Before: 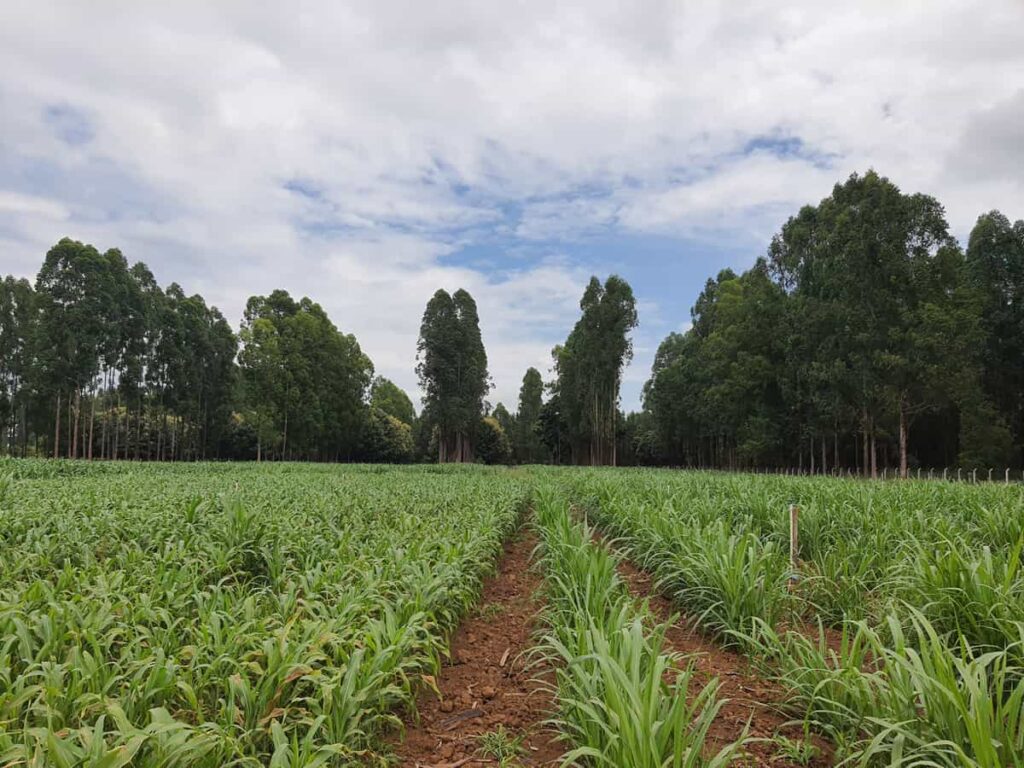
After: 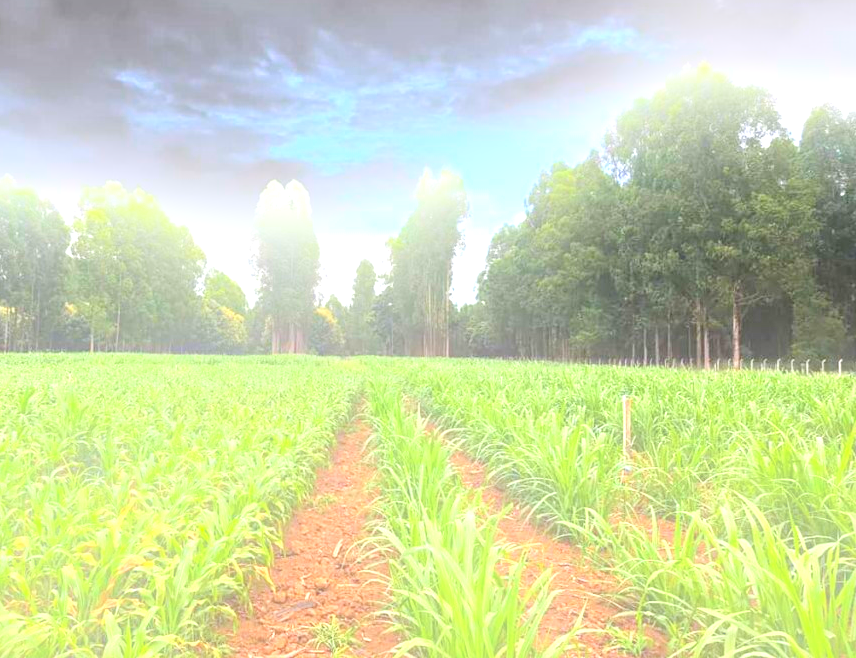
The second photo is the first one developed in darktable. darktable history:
crop: left 16.315%, top 14.246%
bloom: on, module defaults
exposure: exposure 2.003 EV, compensate highlight preservation false
